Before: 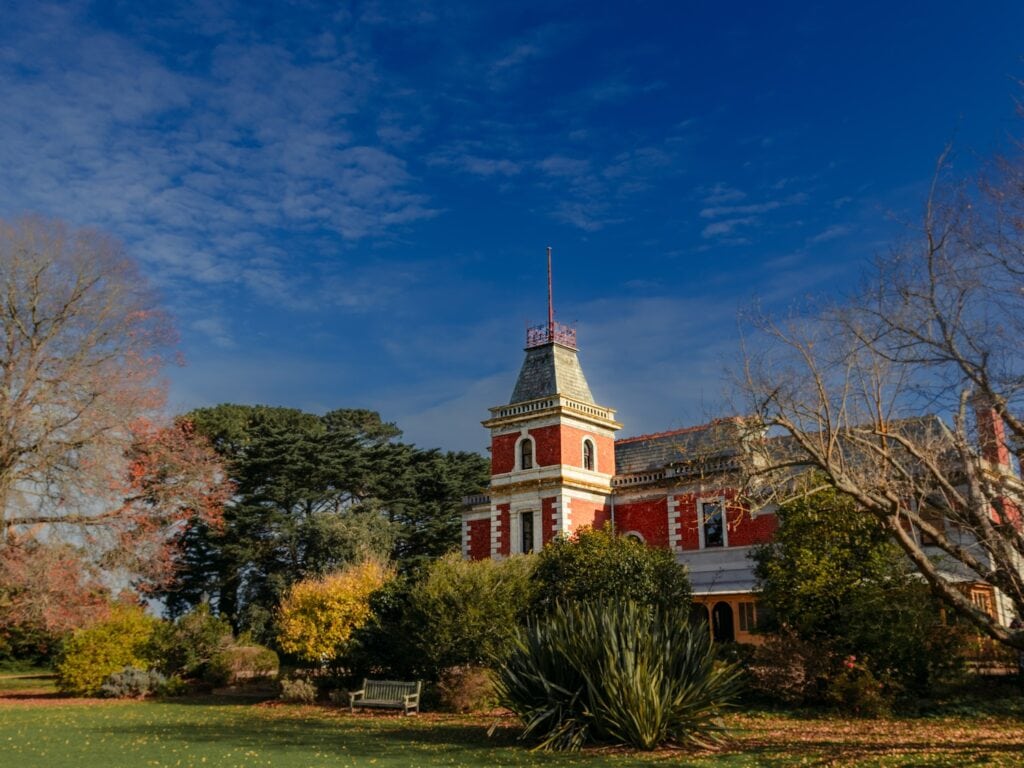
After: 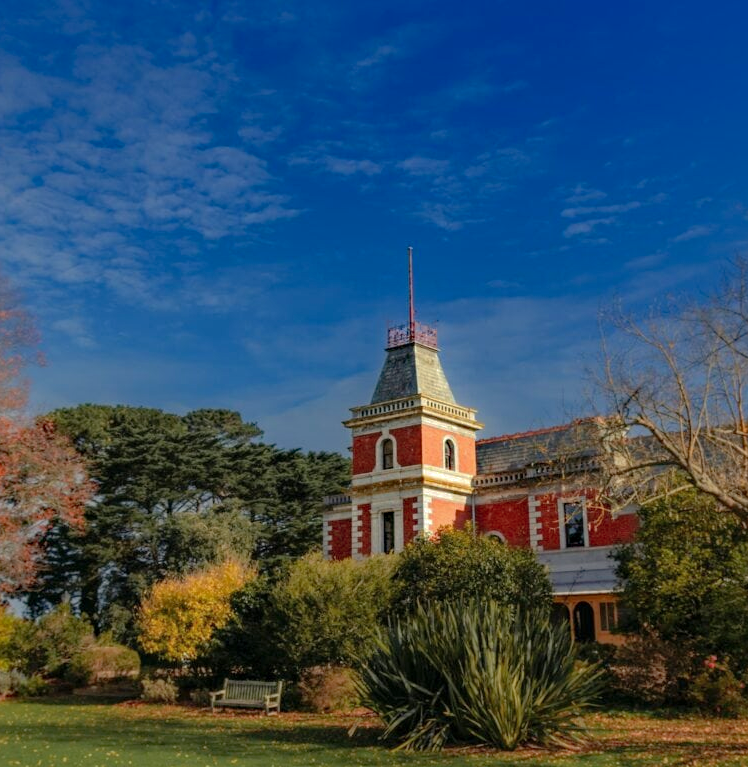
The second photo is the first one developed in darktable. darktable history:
exposure: exposure -0.017 EV, compensate highlight preservation false
haze removal: compatibility mode true, adaptive false
crop: left 13.609%, right 13.325%
shadows and highlights: on, module defaults
